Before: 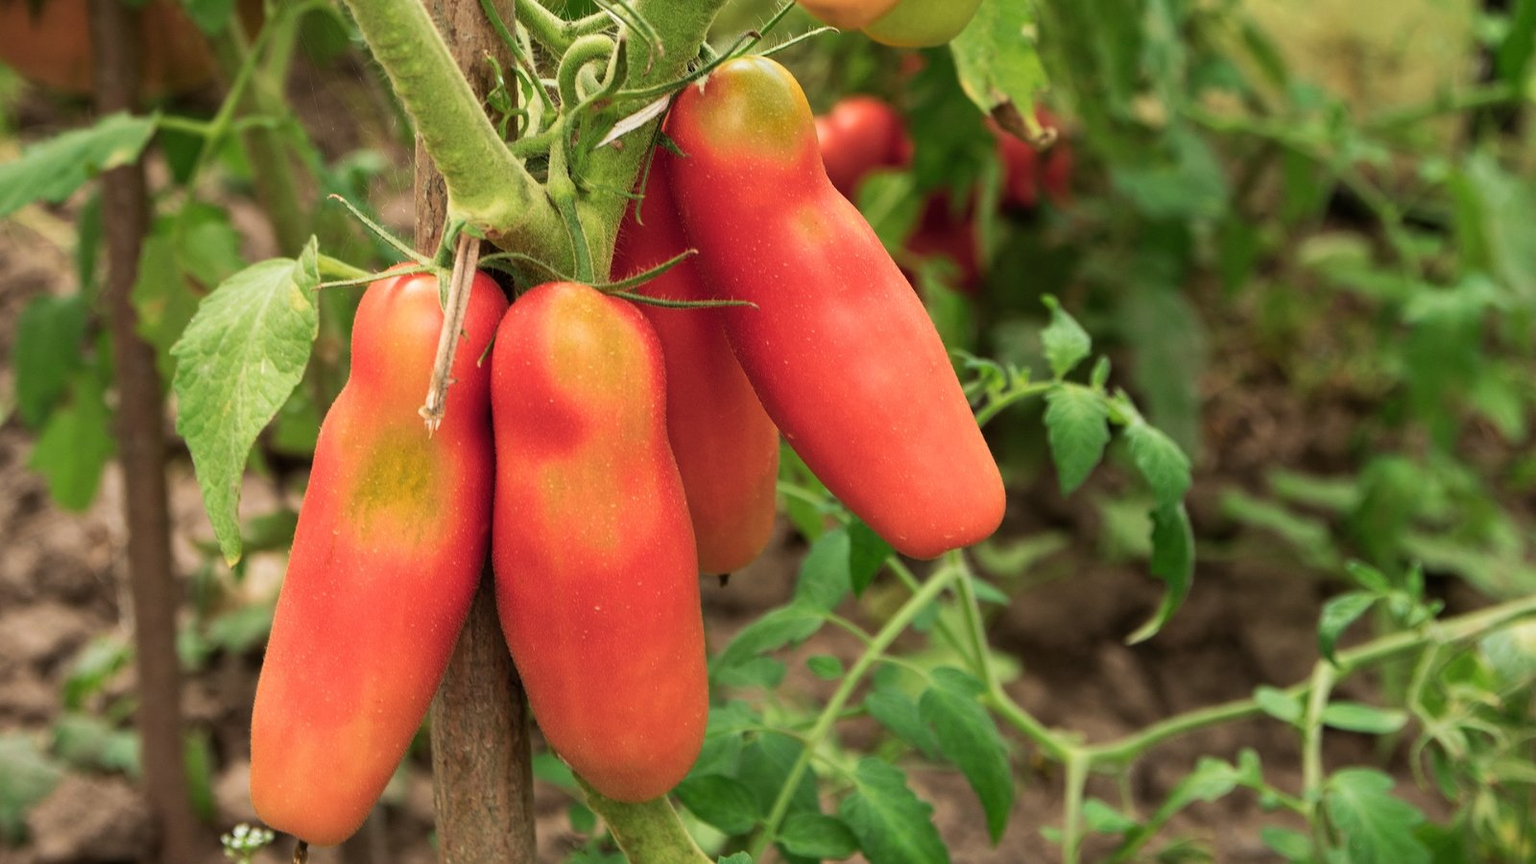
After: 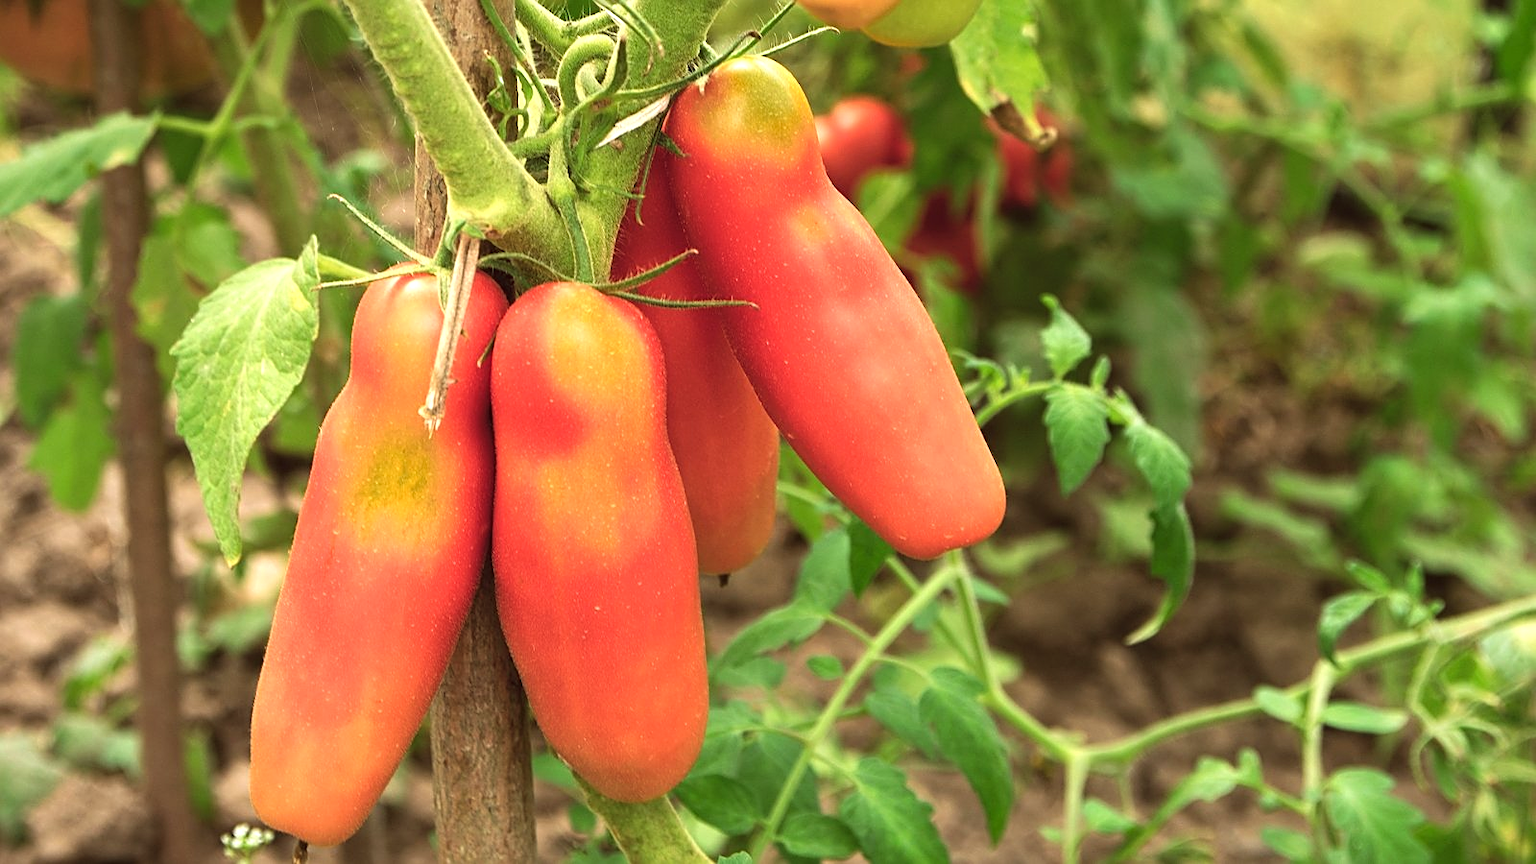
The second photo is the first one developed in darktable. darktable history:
sharpen: on, module defaults
color calibration: x 0.355, y 0.367, temperature 4700.38 K
color balance: lift [1.005, 1.002, 0.998, 0.998], gamma [1, 1.021, 1.02, 0.979], gain [0.923, 1.066, 1.056, 0.934]
exposure: black level correction 0, exposure 0.7 EV, compensate exposure bias true, compensate highlight preservation false
